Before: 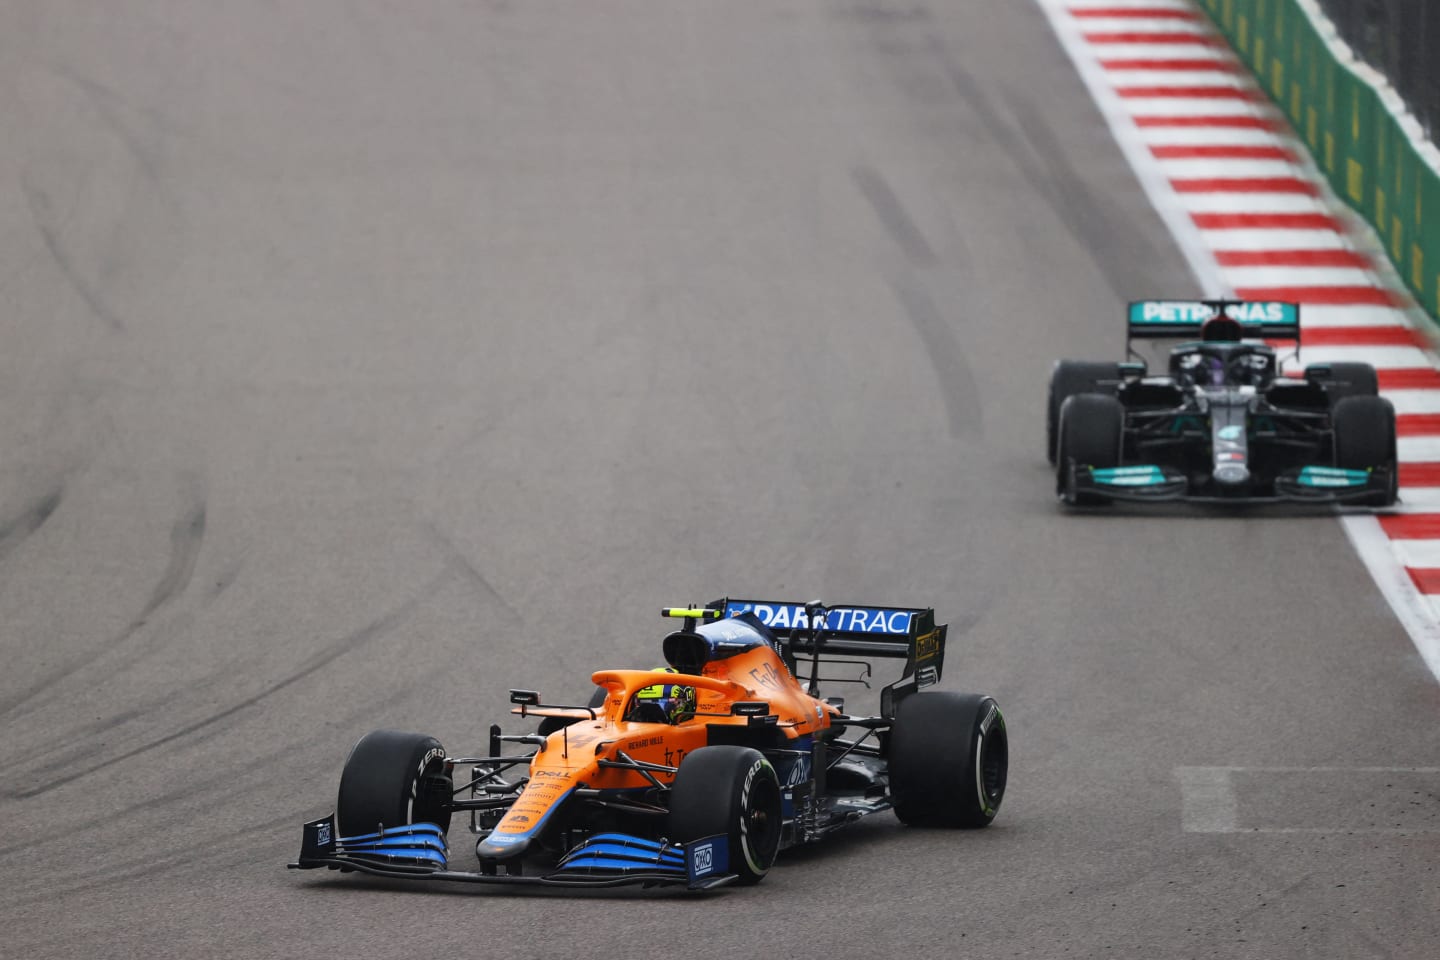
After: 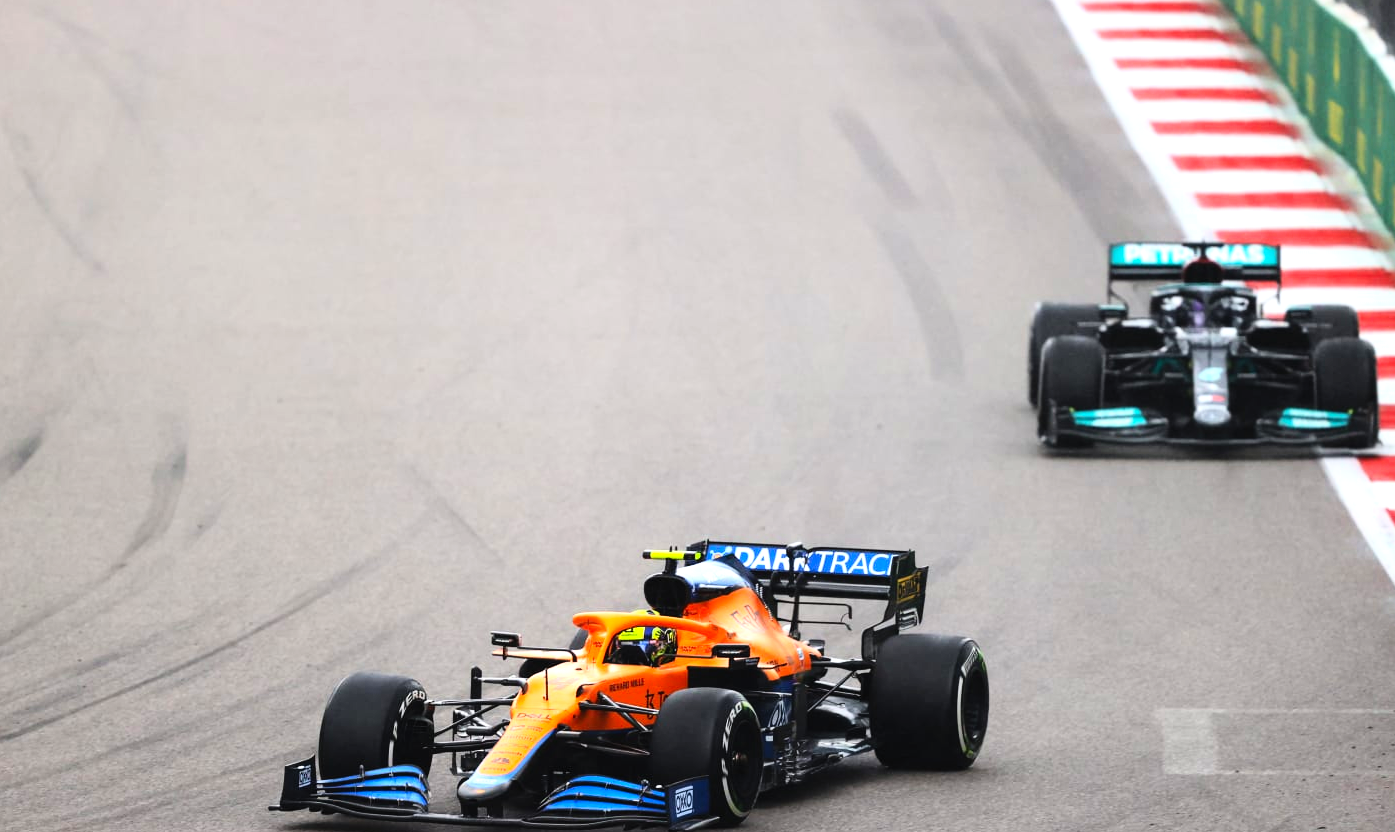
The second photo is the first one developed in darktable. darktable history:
crop: left 1.379%, top 6.123%, right 1.731%, bottom 7.148%
contrast brightness saturation: contrast 0.204, brightness 0.158, saturation 0.229
tone equalizer: -8 EV -0.79 EV, -7 EV -0.687 EV, -6 EV -0.567 EV, -5 EV -0.417 EV, -3 EV 0.378 EV, -2 EV 0.6 EV, -1 EV 0.698 EV, +0 EV 0.768 EV
